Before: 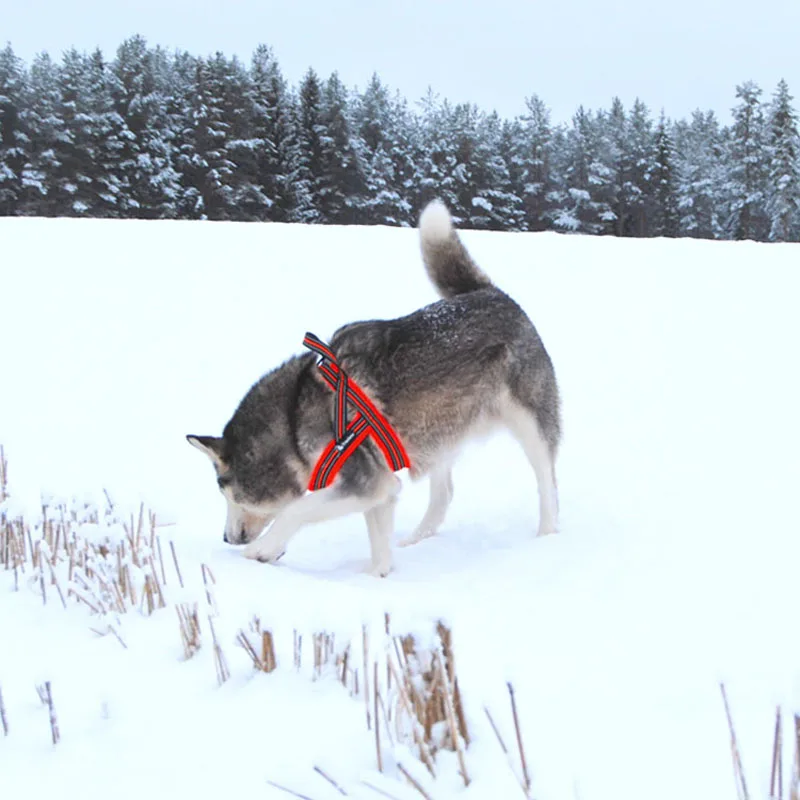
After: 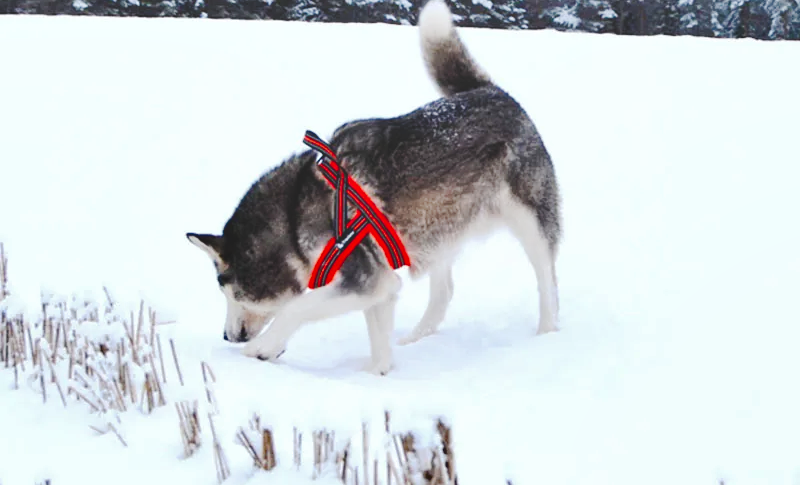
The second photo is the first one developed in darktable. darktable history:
tone curve: curves: ch0 [(0, 0) (0.003, 0.178) (0.011, 0.177) (0.025, 0.177) (0.044, 0.178) (0.069, 0.178) (0.1, 0.18) (0.136, 0.183) (0.177, 0.199) (0.224, 0.227) (0.277, 0.278) (0.335, 0.357) (0.399, 0.449) (0.468, 0.546) (0.543, 0.65) (0.623, 0.724) (0.709, 0.804) (0.801, 0.868) (0.898, 0.921) (1, 1)], preserve colors none
crop and rotate: top 25.357%, bottom 13.942%
shadows and highlights: low approximation 0.01, soften with gaussian
